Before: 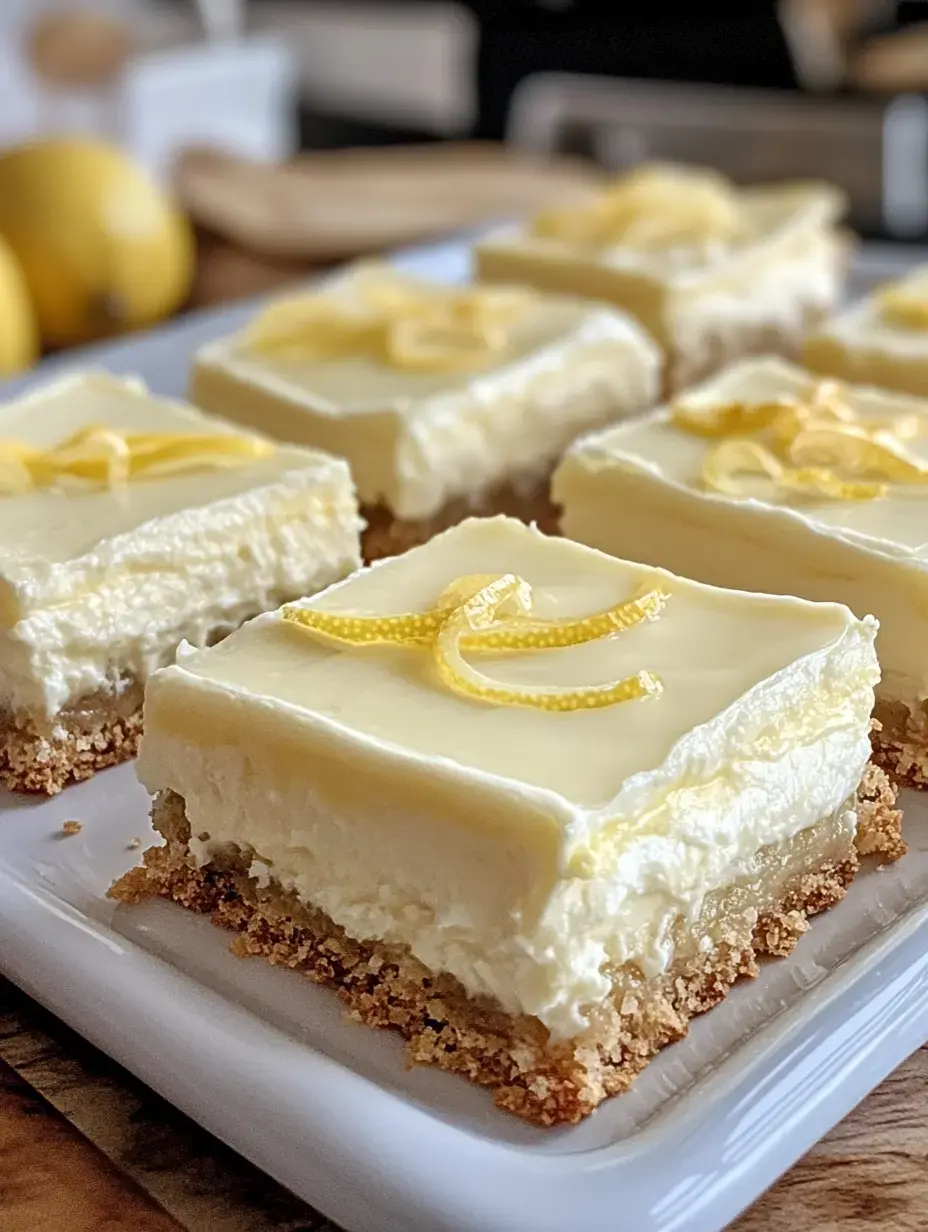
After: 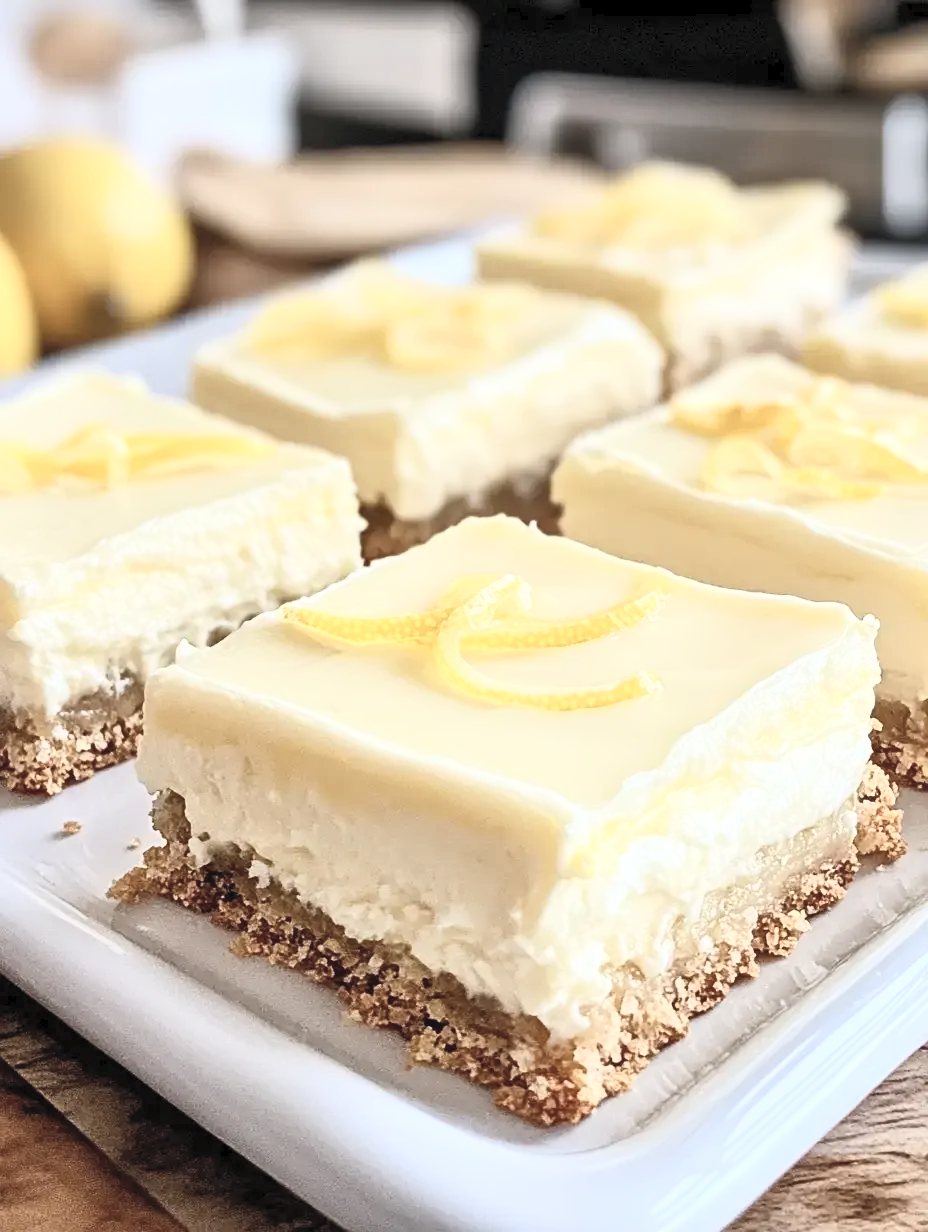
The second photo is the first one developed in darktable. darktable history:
contrast brightness saturation: contrast 0.438, brightness 0.563, saturation -0.186
